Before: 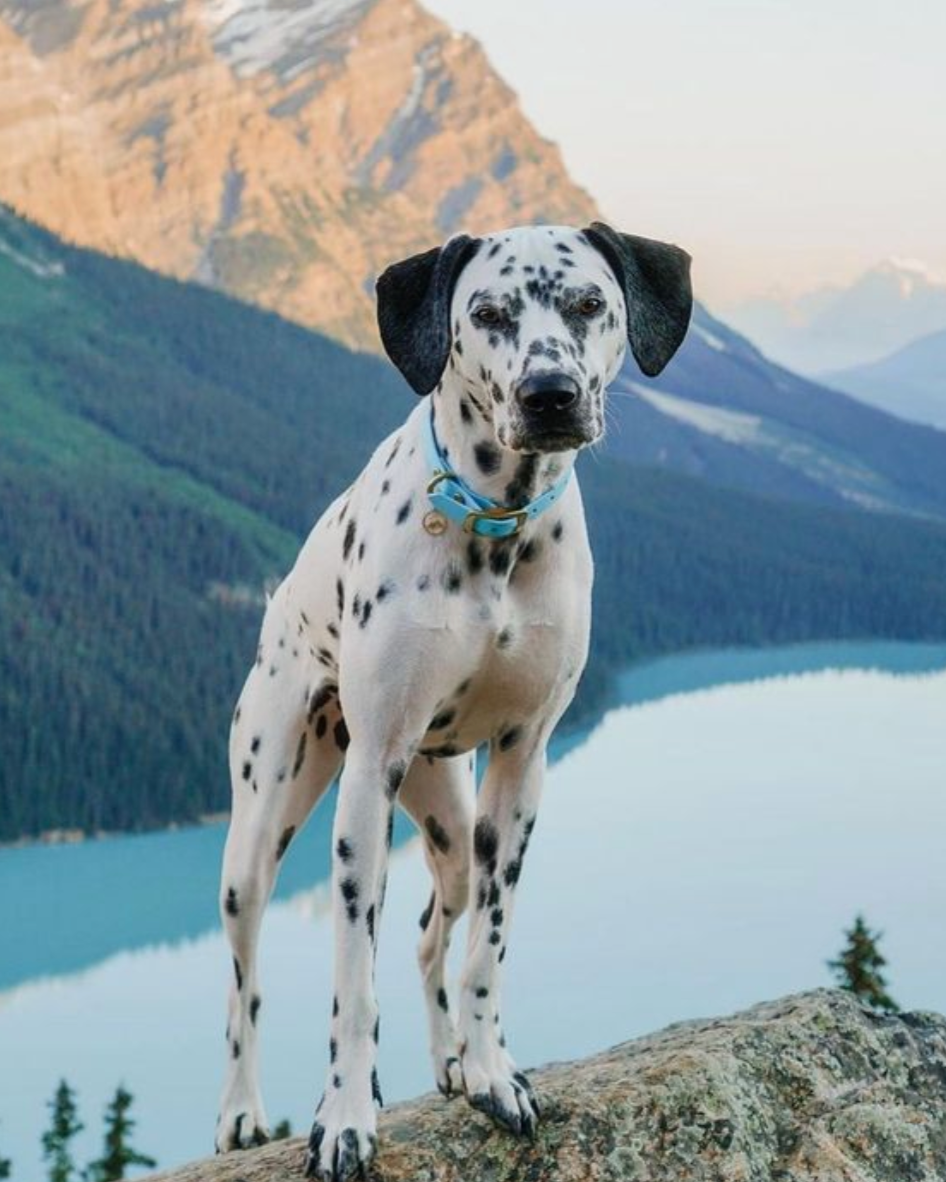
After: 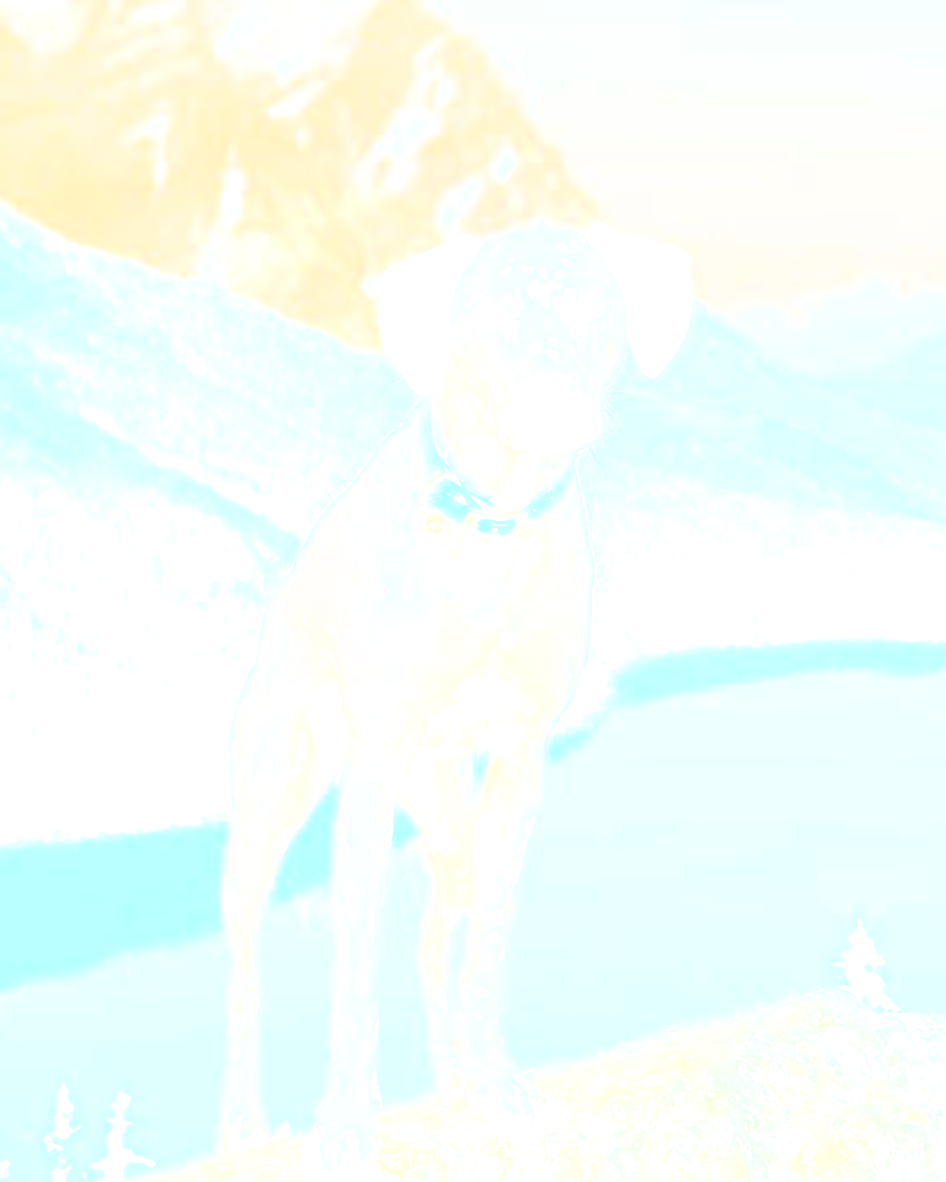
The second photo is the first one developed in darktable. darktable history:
sharpen: radius 1.4, amount 1.25, threshold 0.7
exposure: black level correction 0, exposure 0.7 EV, compensate exposure bias true, compensate highlight preservation false
contrast brightness saturation: contrast 0.93, brightness 0.2
bloom: size 70%, threshold 25%, strength 70%
